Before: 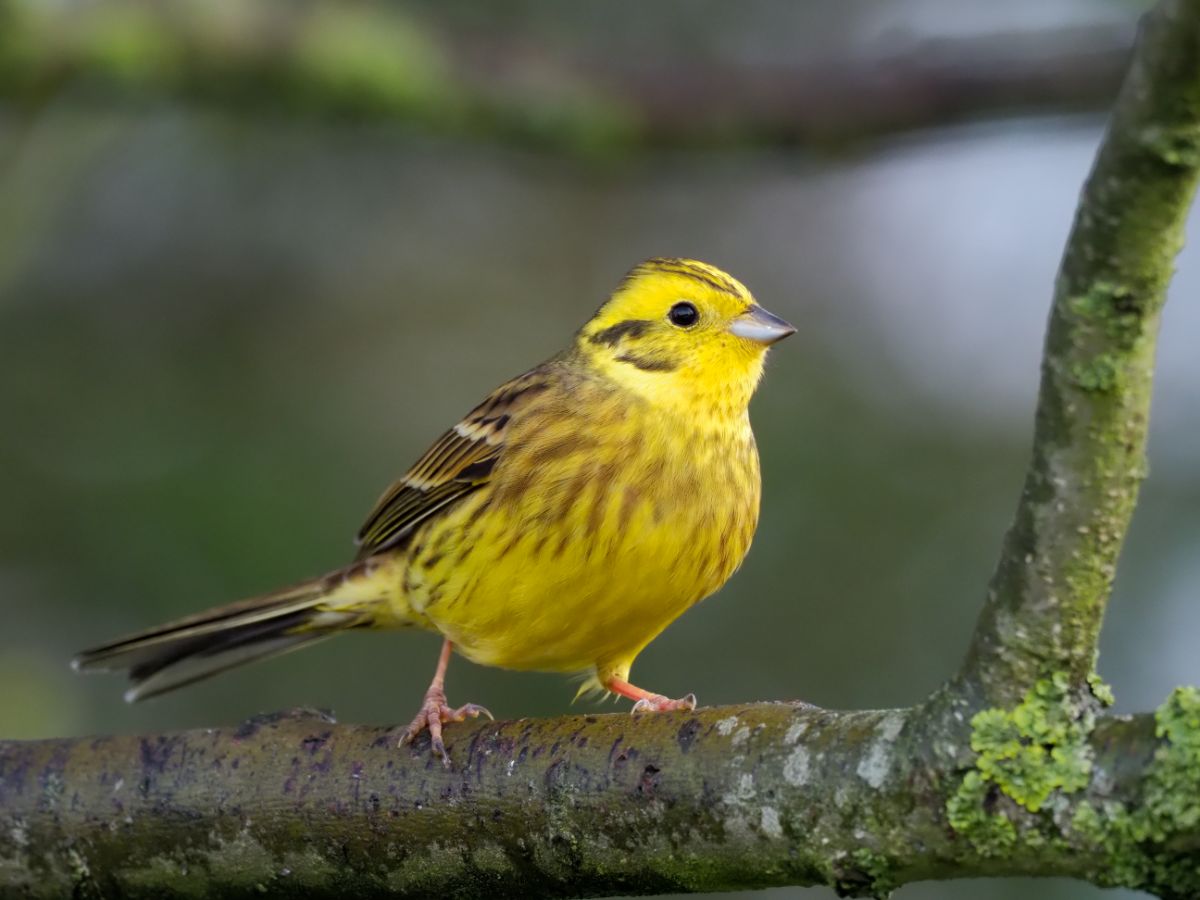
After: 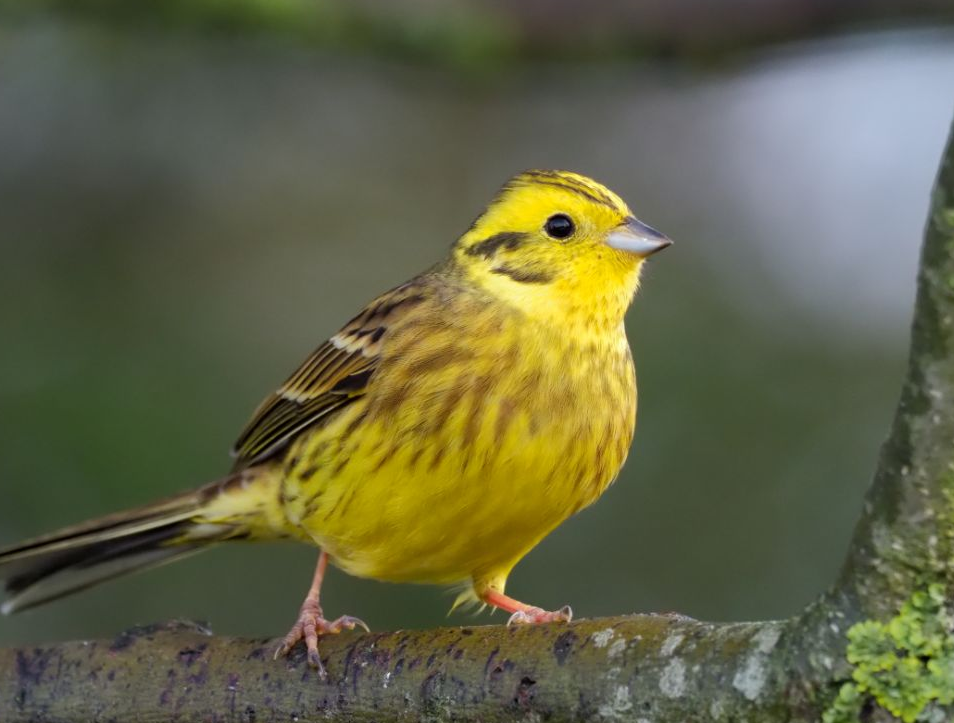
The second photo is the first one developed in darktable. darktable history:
crop and rotate: left 10.351%, top 9.867%, right 10.067%, bottom 9.743%
